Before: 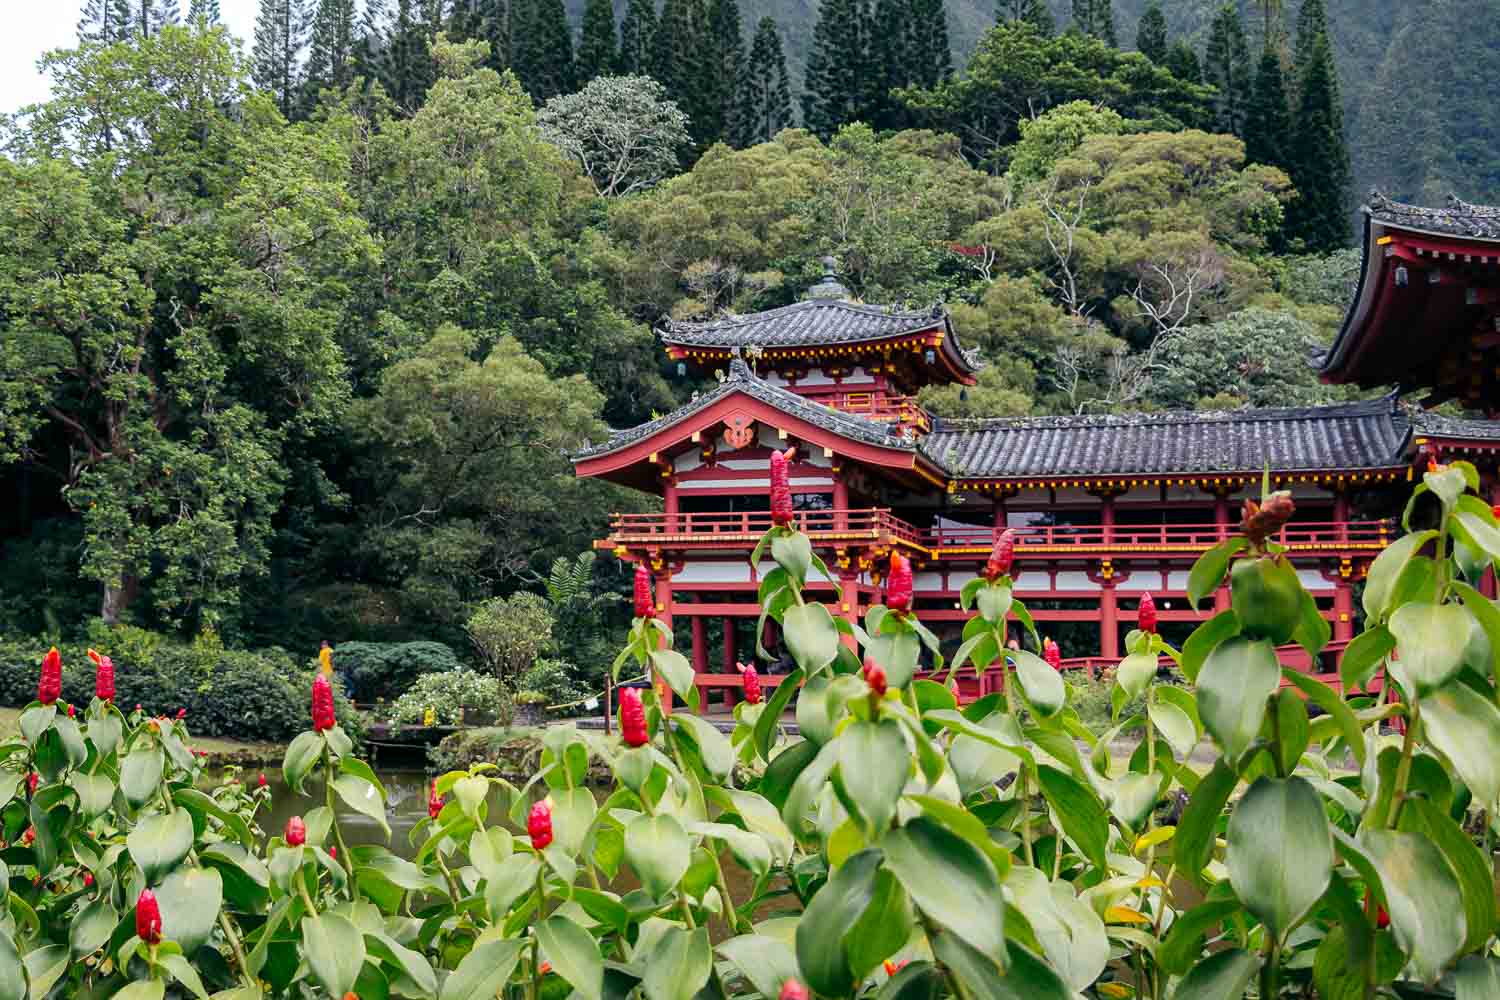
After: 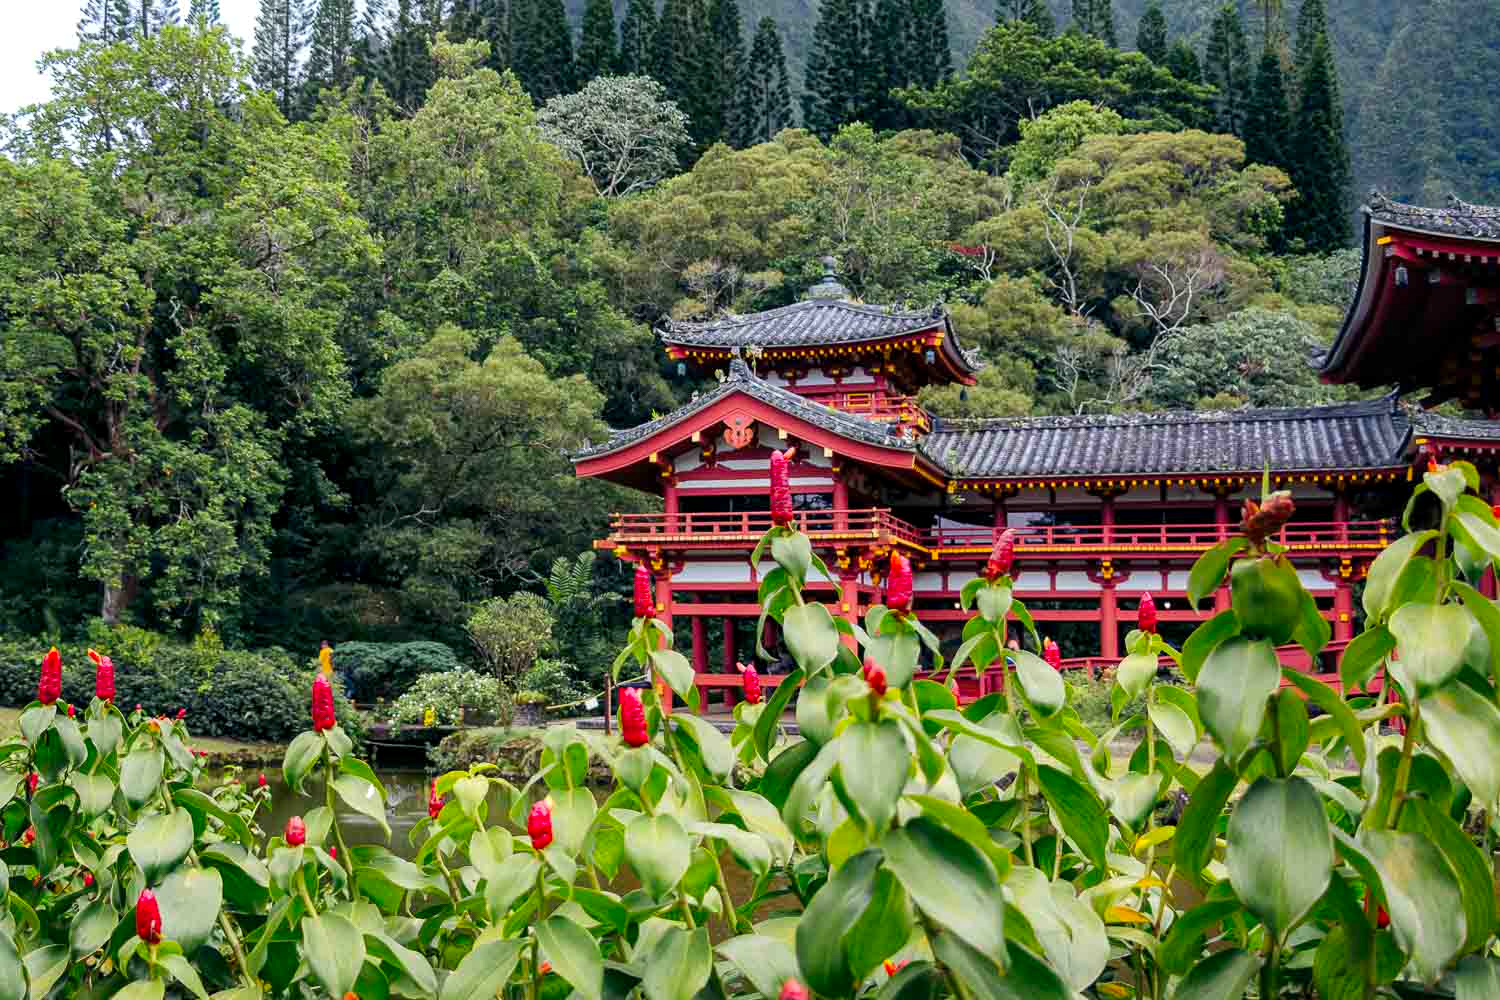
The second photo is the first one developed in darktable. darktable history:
contrast brightness saturation: saturation 0.18
local contrast: highlights 100%, shadows 100%, detail 120%, midtone range 0.2
